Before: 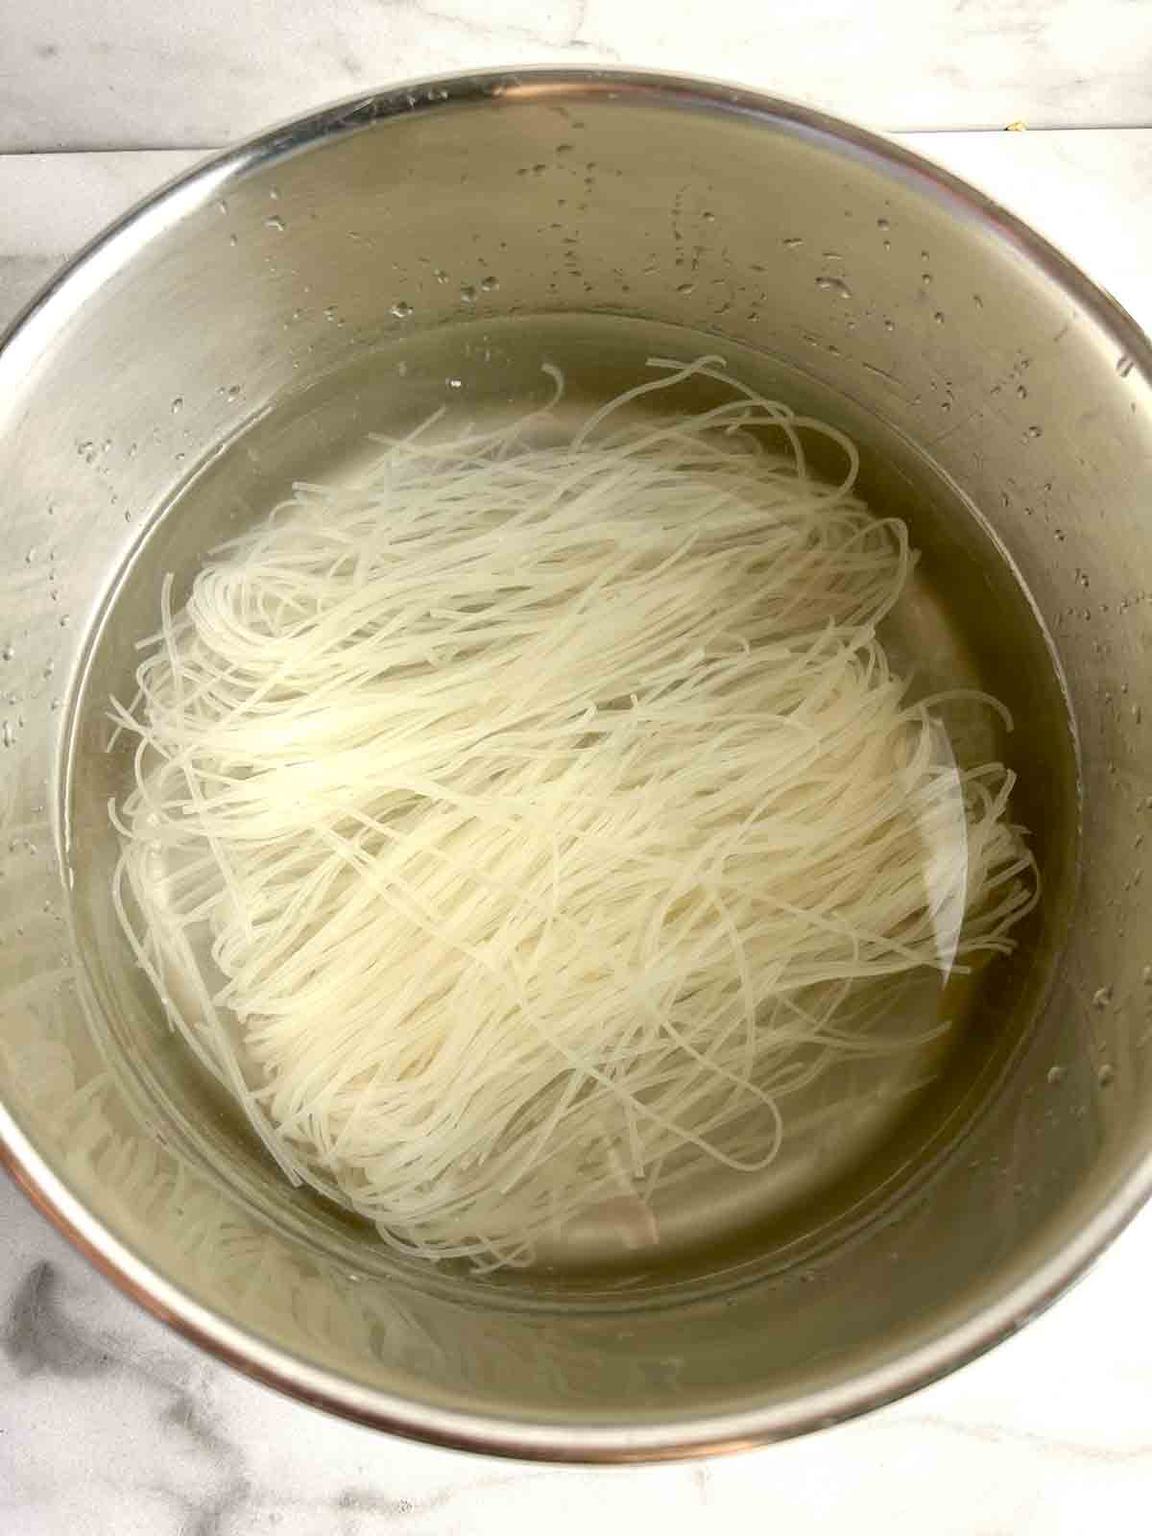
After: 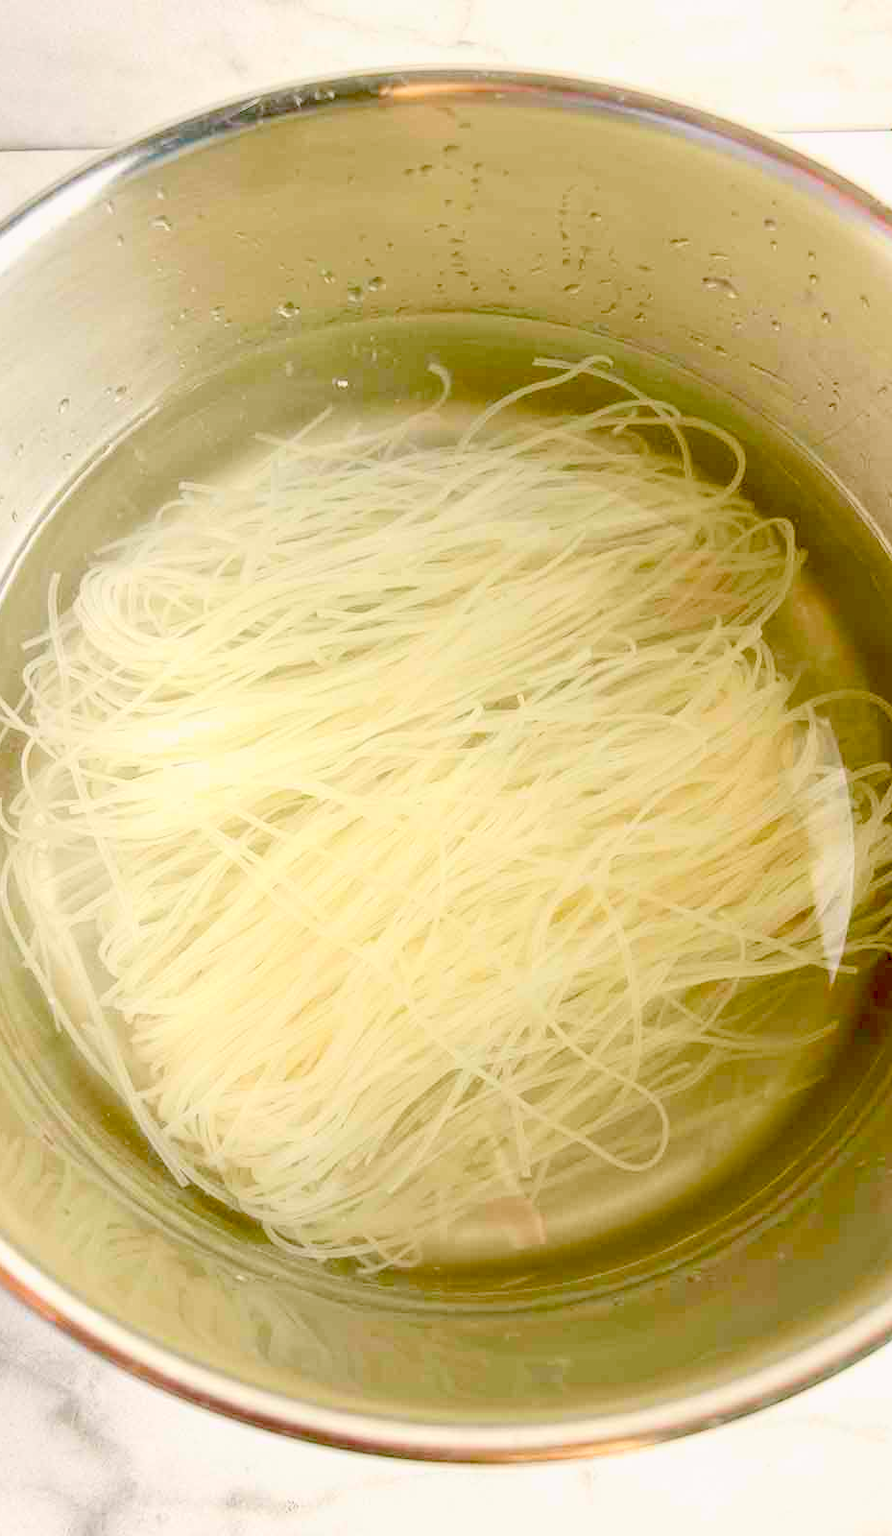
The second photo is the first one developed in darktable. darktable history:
contrast brightness saturation: contrast 0.204, brightness 0.145, saturation 0.146
crop: left 9.888%, right 12.536%
levels: levels [0, 0.435, 0.917]
color balance rgb: highlights gain › chroma 0.587%, highlights gain › hue 55.5°, global offset › luminance -0.842%, linear chroma grading › global chroma 9.976%, perceptual saturation grading › global saturation 9.942%, contrast -29.695%
